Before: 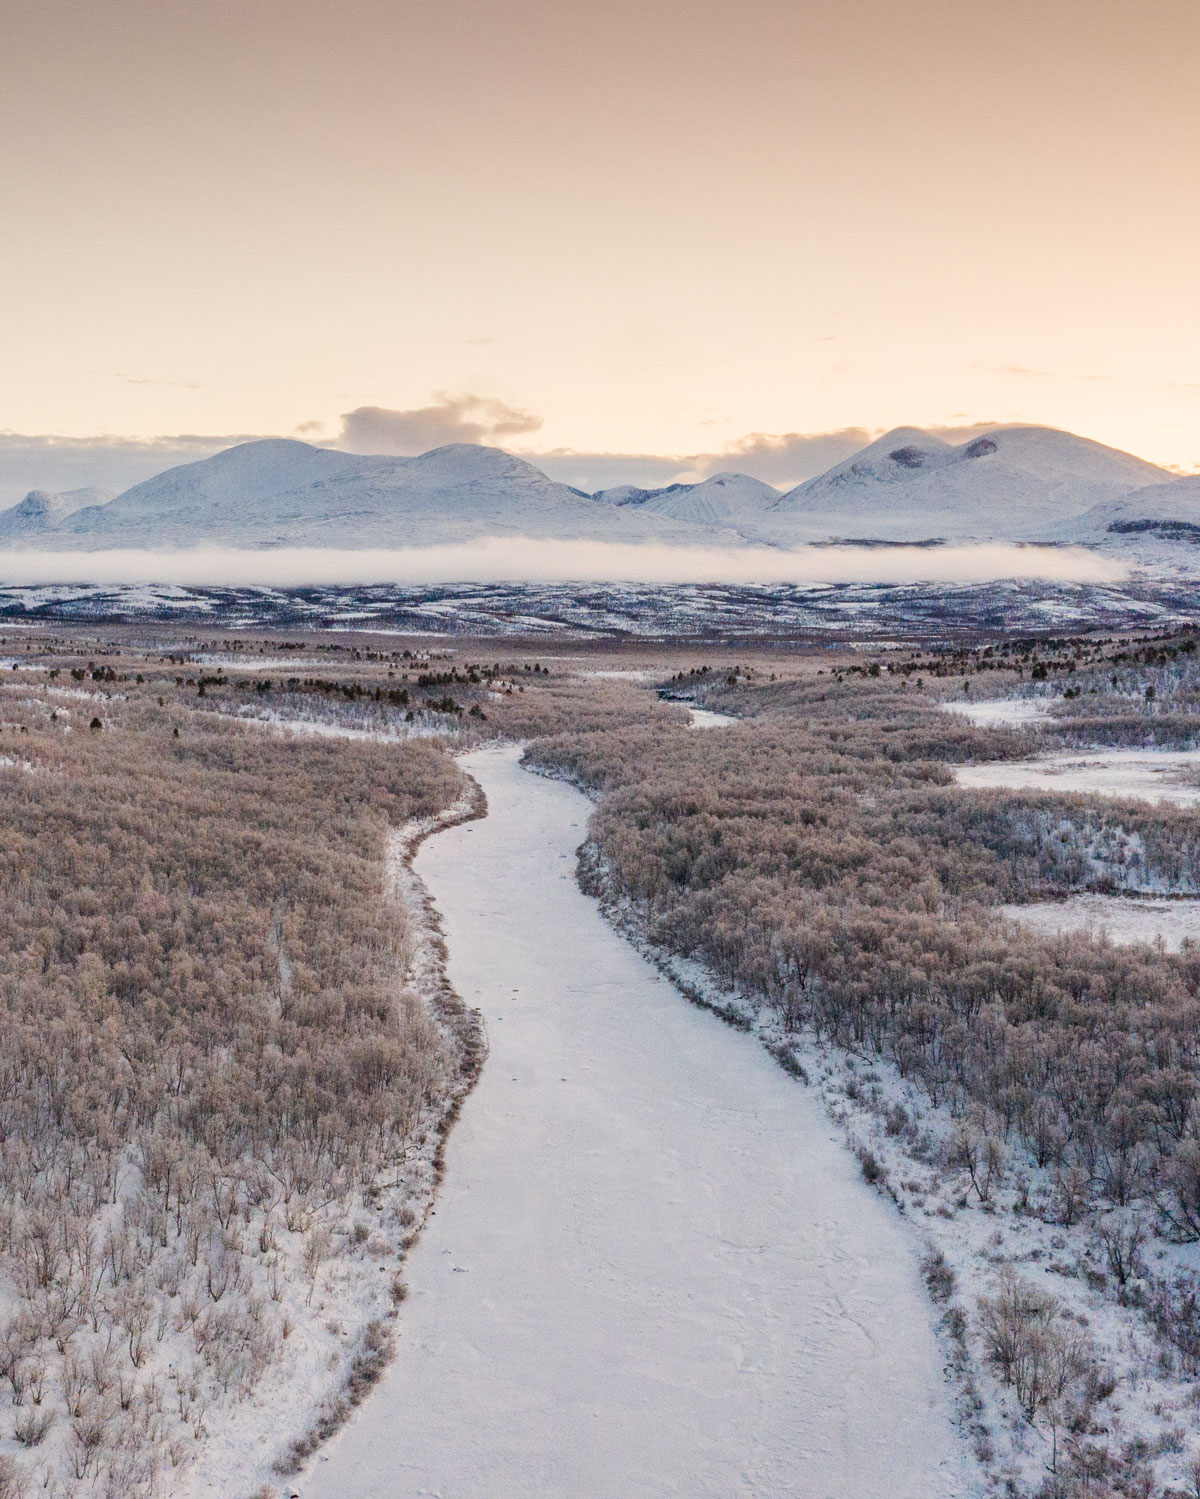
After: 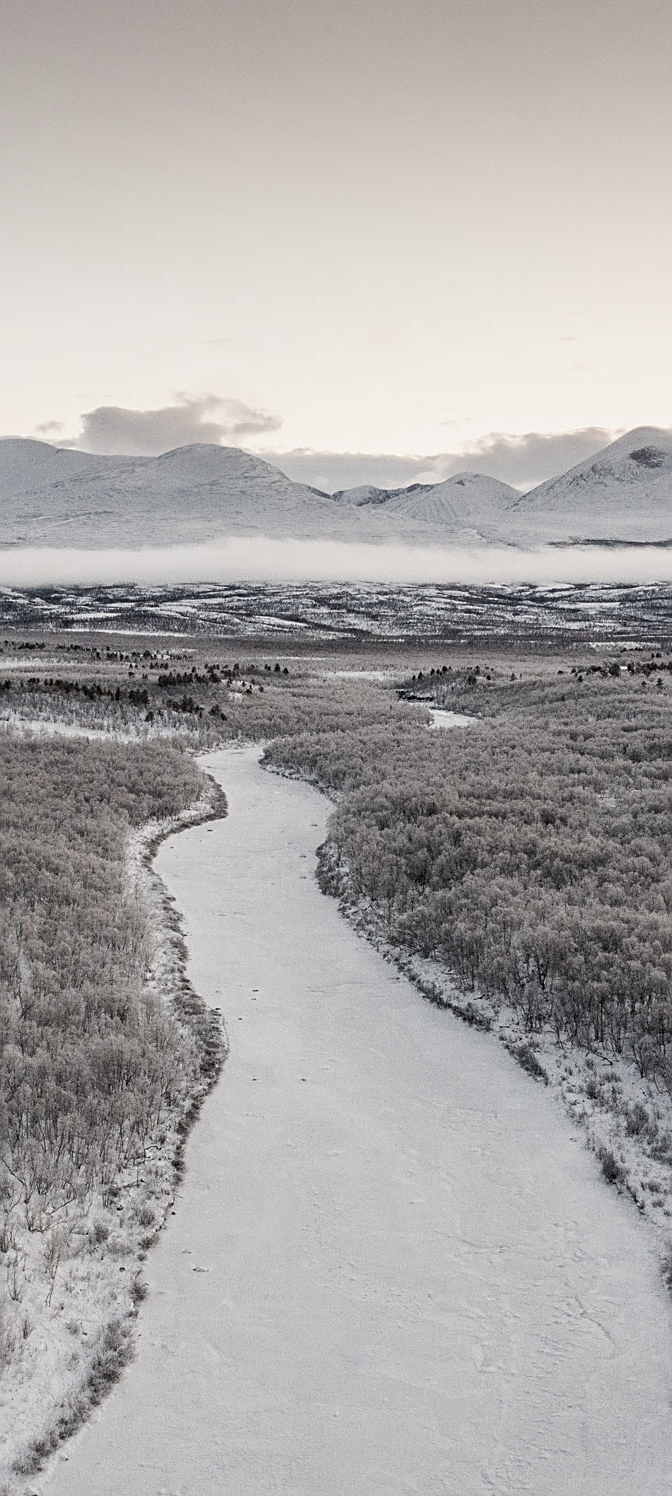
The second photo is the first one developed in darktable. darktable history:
color correction: saturation 0.3
crop: left 21.674%, right 22.086%
sharpen: on, module defaults
